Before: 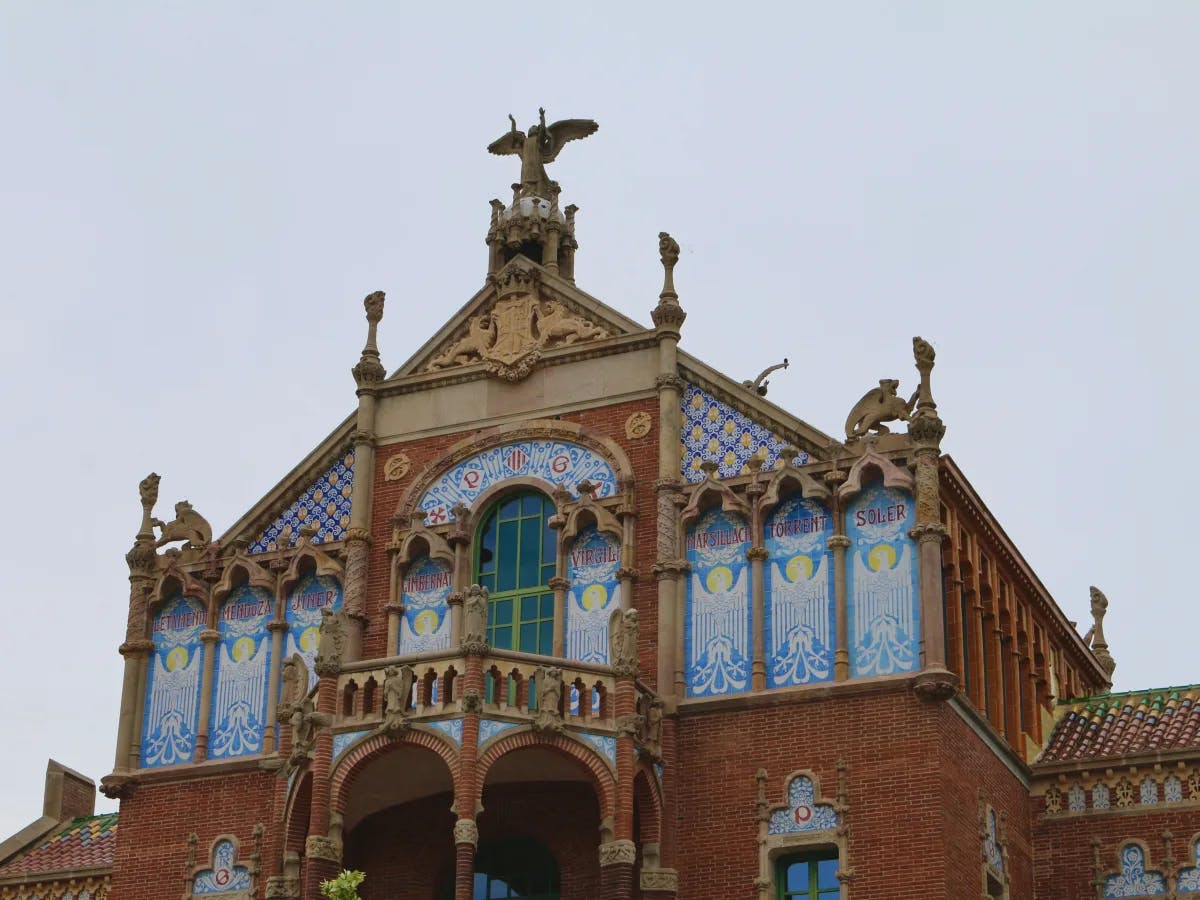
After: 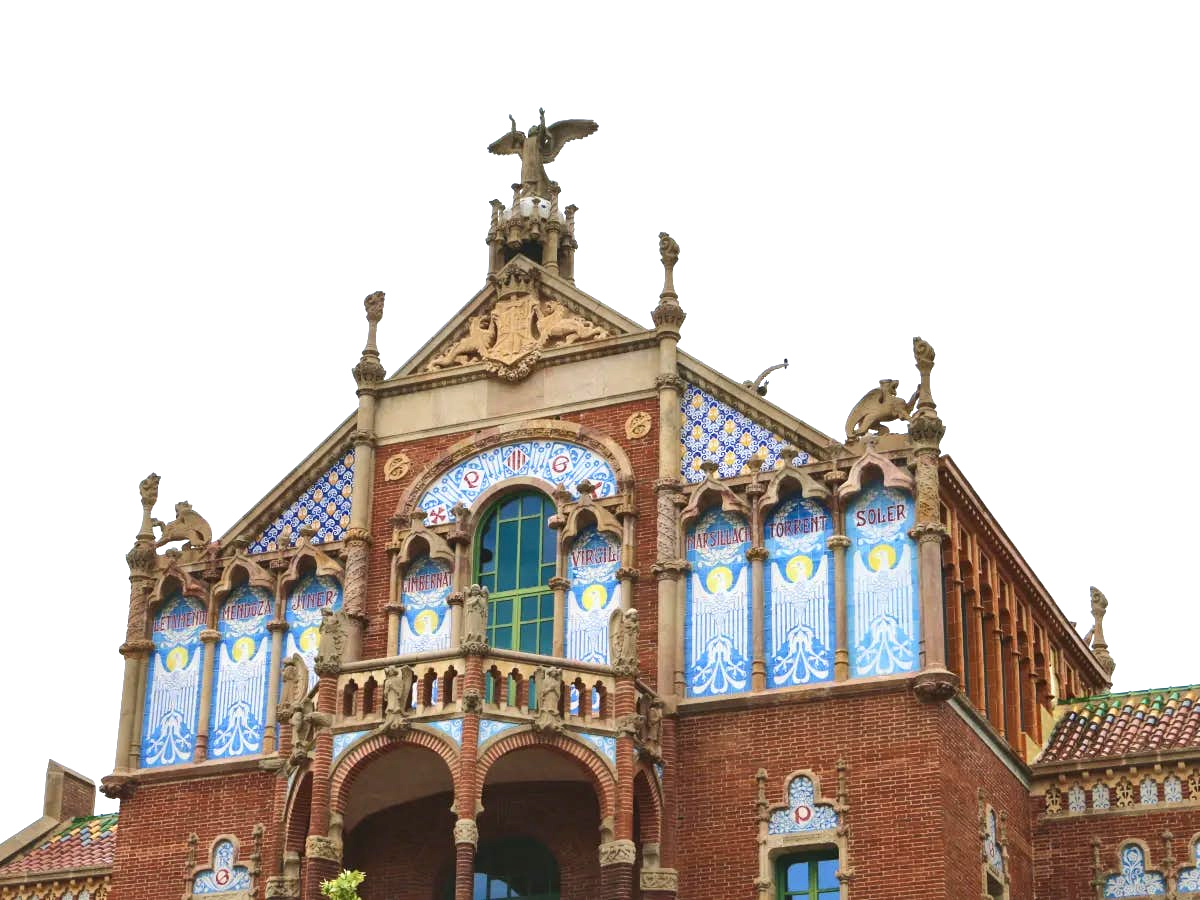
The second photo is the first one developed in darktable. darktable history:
exposure: black level correction 0, exposure 1.199 EV, compensate highlight preservation false
local contrast: mode bilateral grid, contrast 21, coarseness 49, detail 132%, midtone range 0.2
tone curve: curves: ch0 [(0, 0) (0.003, 0.003) (0.011, 0.011) (0.025, 0.024) (0.044, 0.043) (0.069, 0.068) (0.1, 0.098) (0.136, 0.133) (0.177, 0.173) (0.224, 0.22) (0.277, 0.271) (0.335, 0.328) (0.399, 0.39) (0.468, 0.458) (0.543, 0.563) (0.623, 0.64) (0.709, 0.722) (0.801, 0.809) (0.898, 0.902) (1, 1)], color space Lab, independent channels, preserve colors none
